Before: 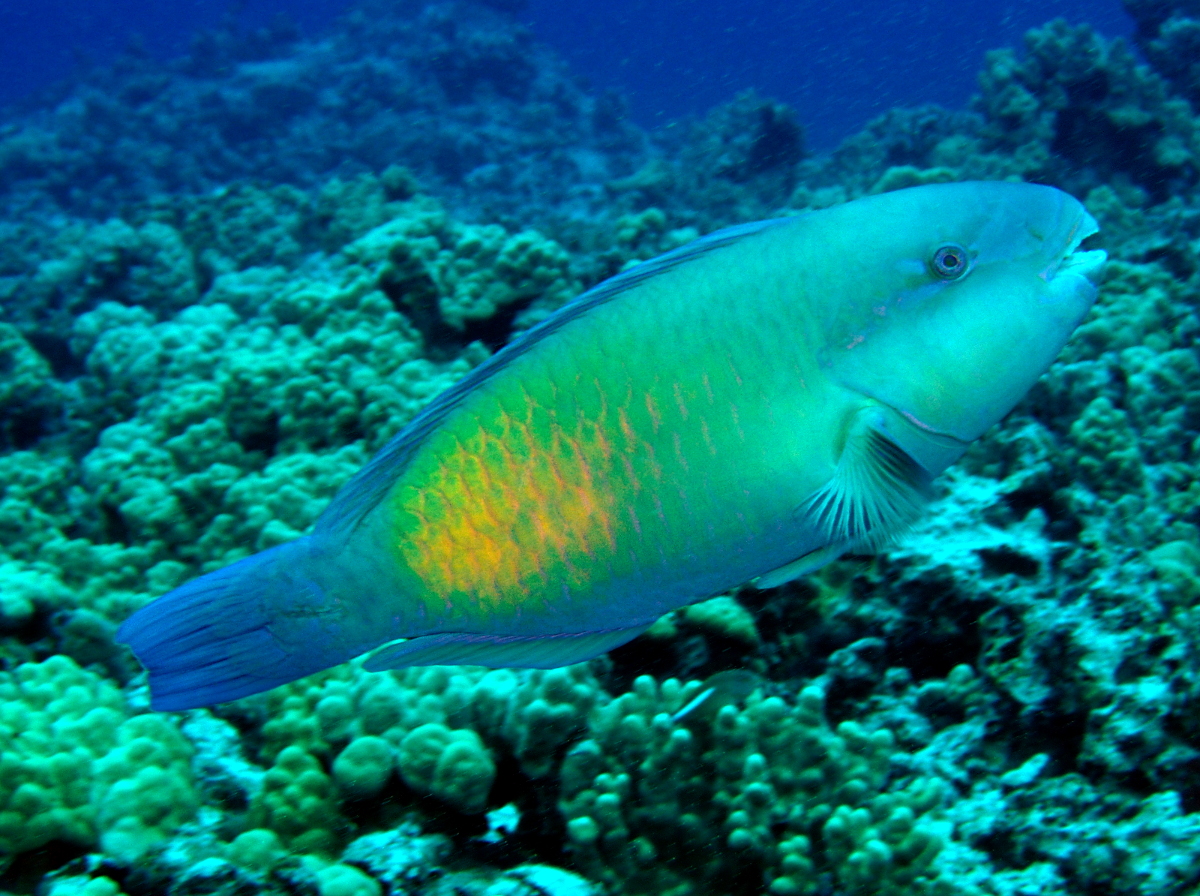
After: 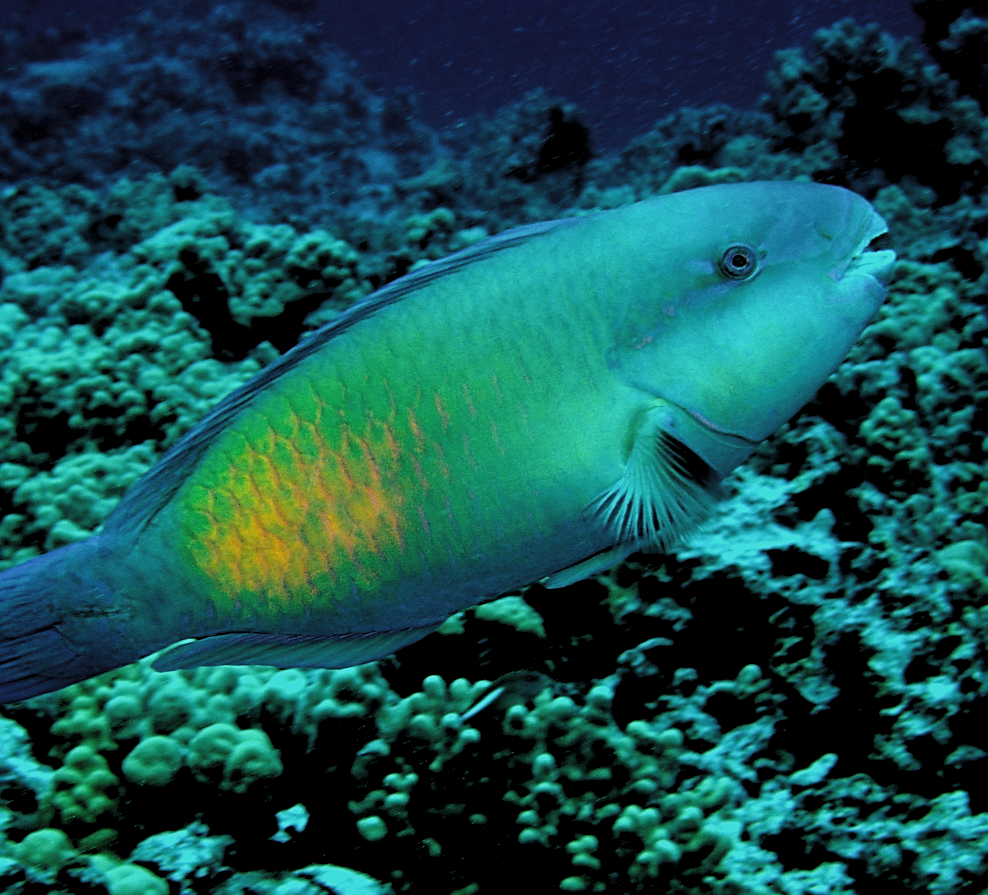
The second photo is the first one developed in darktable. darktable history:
levels: black 3.82%, levels [0.116, 0.574, 1]
sharpen: on, module defaults
filmic rgb: black relative exposure -3.34 EV, white relative exposure 3.45 EV, hardness 2.36, contrast 1.104
crop: left 17.631%, bottom 0.038%
